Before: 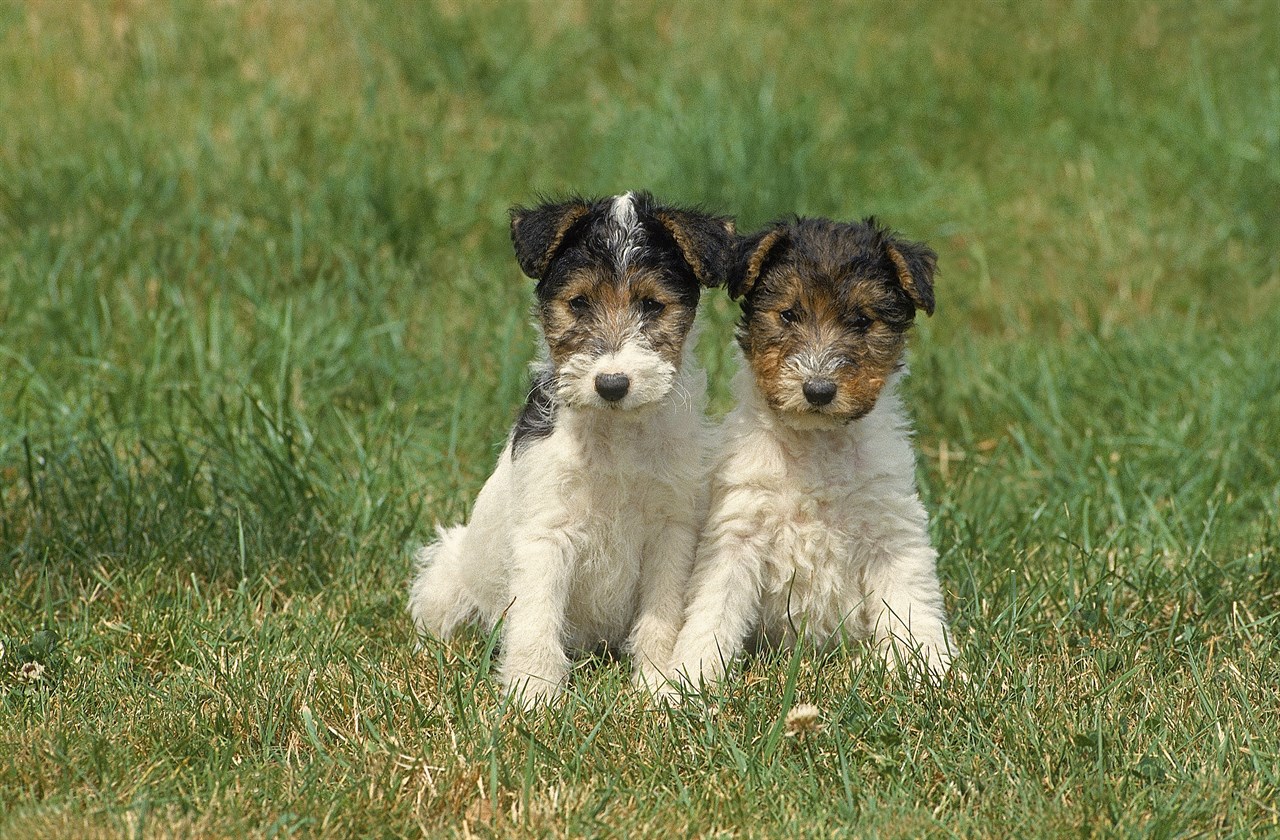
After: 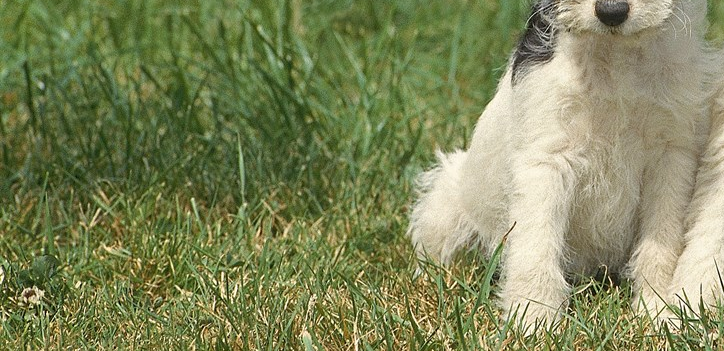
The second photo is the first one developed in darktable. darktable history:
crop: top 44.649%, right 43.377%, bottom 12.799%
